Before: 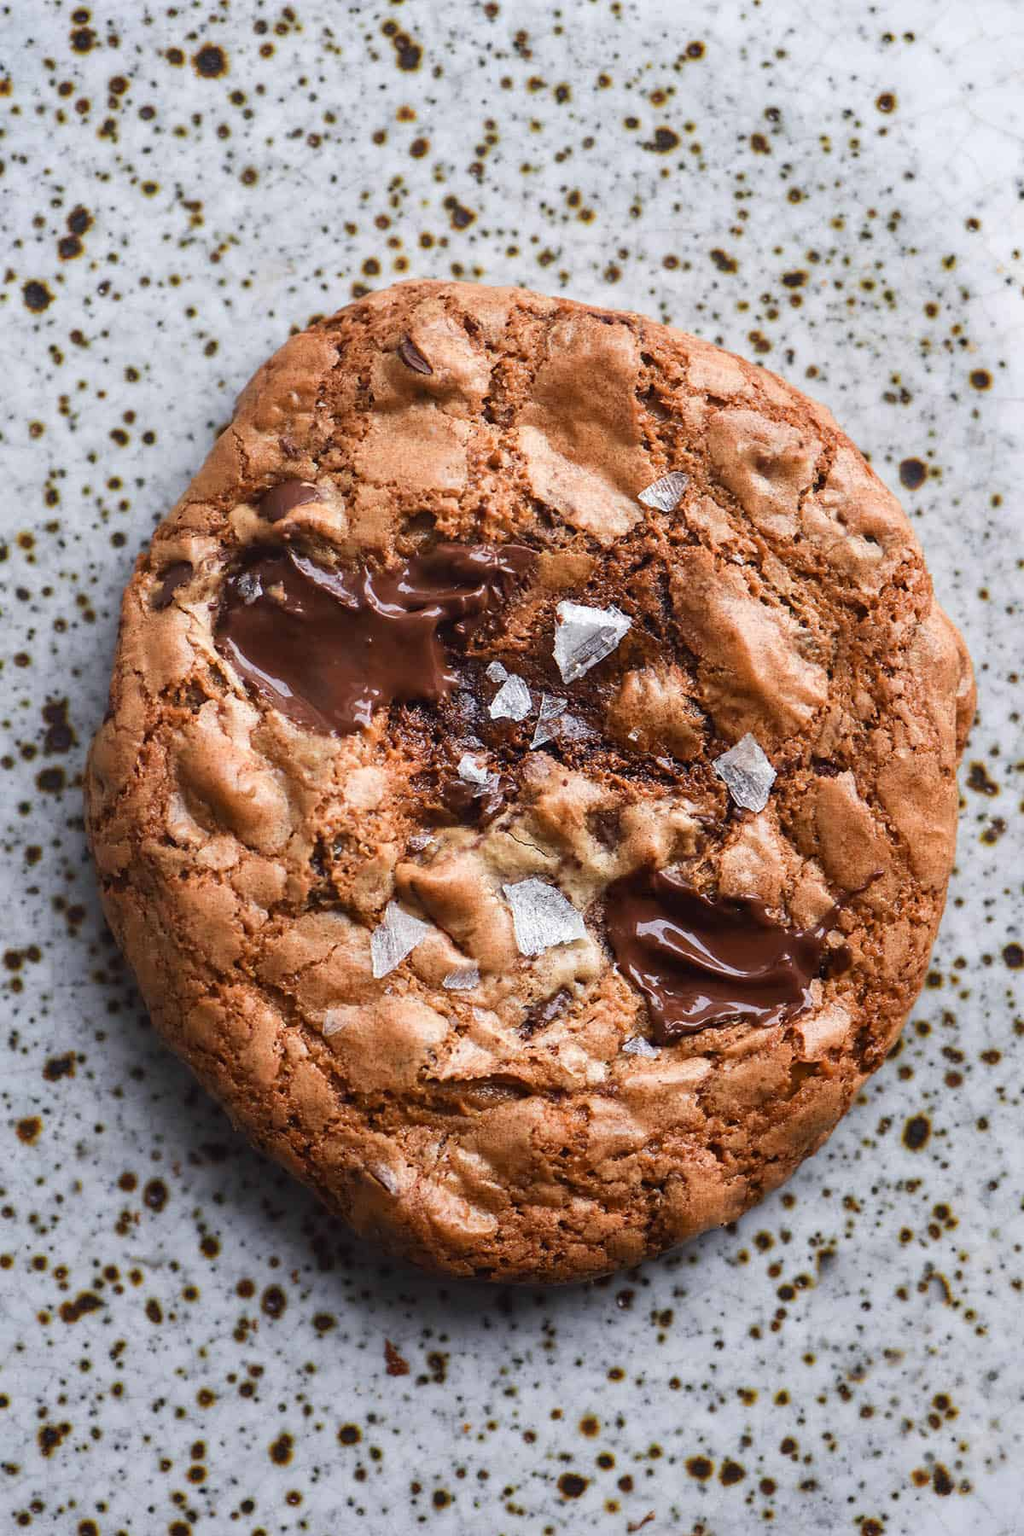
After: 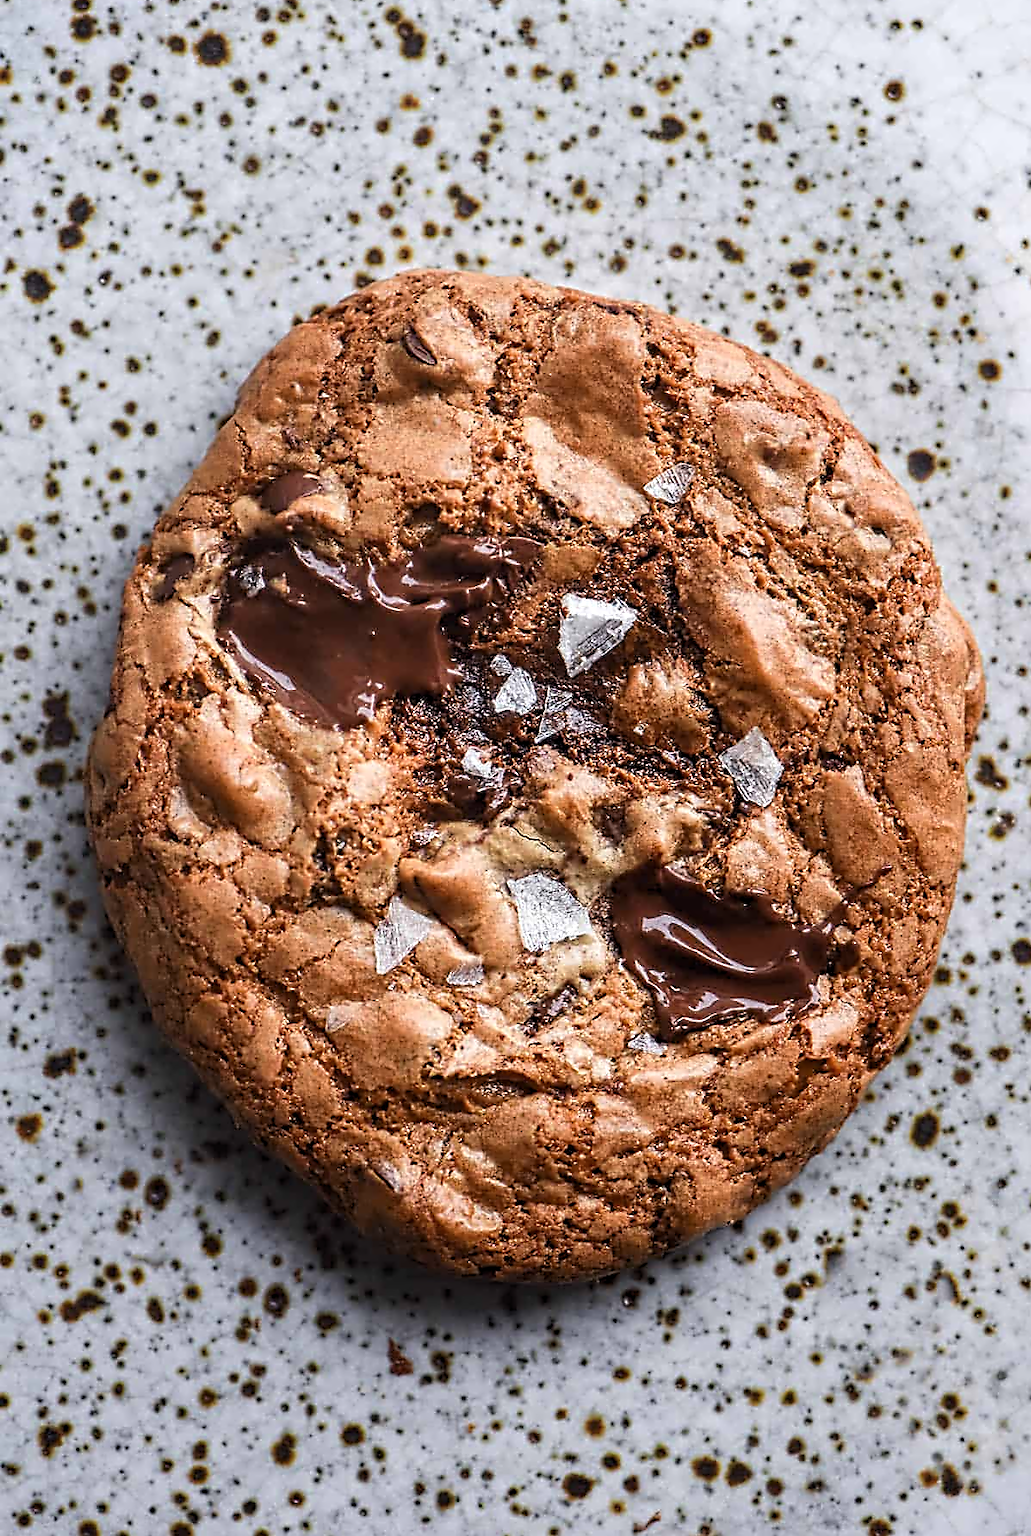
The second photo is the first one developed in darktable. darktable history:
crop: top 0.873%, right 0.088%
contrast equalizer: octaves 7, y [[0.5, 0.5, 0.5, 0.515, 0.749, 0.84], [0.5 ×6], [0.5 ×6], [0, 0, 0, 0.001, 0.067, 0.262], [0 ×6]]
levels: white 99.91%, levels [0.026, 0.507, 0.987]
tone equalizer: on, module defaults
